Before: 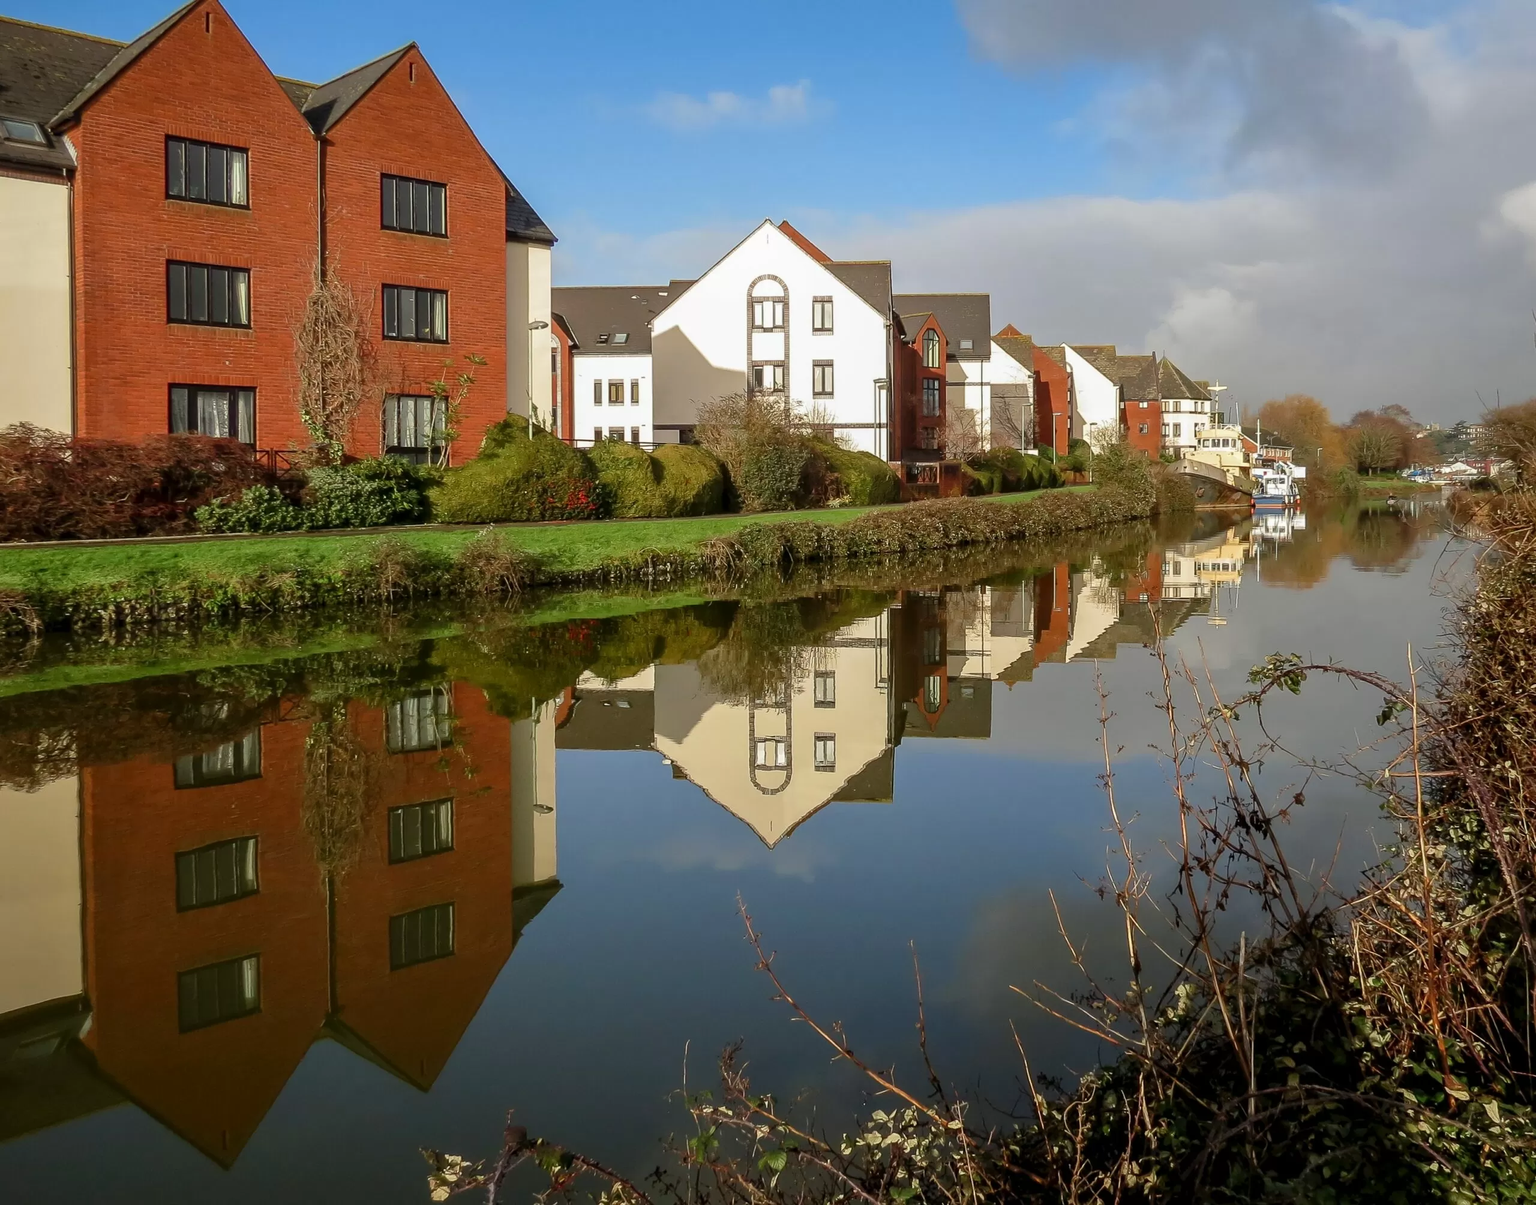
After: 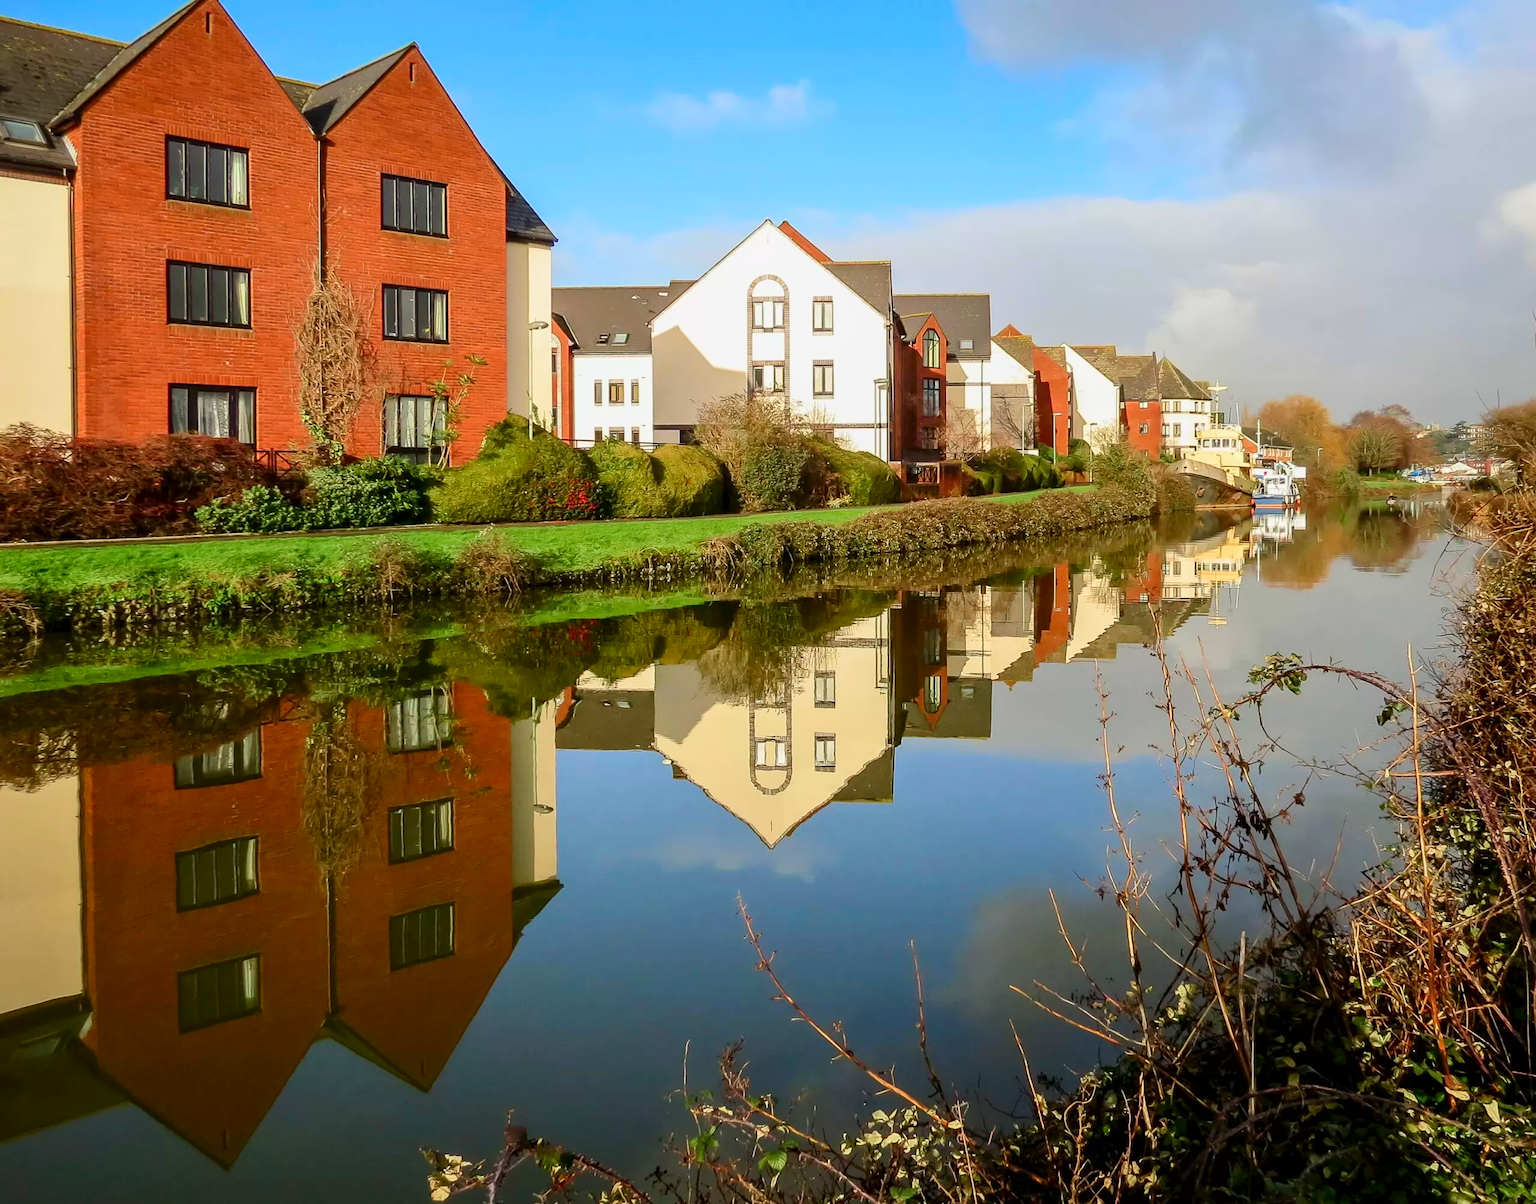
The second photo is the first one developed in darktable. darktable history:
tone curve: curves: ch0 [(0, 0) (0.091, 0.077) (0.517, 0.574) (0.745, 0.82) (0.844, 0.908) (0.909, 0.942) (1, 0.973)]; ch1 [(0, 0) (0.437, 0.404) (0.5, 0.5) (0.534, 0.546) (0.58, 0.603) (0.616, 0.649) (1, 1)]; ch2 [(0, 0) (0.442, 0.415) (0.5, 0.5) (0.535, 0.547) (0.585, 0.62) (1, 1)], color space Lab, independent channels, preserve colors none
base curve: curves: ch0 [(0, 0) (0.262, 0.32) (0.722, 0.705) (1, 1)]
